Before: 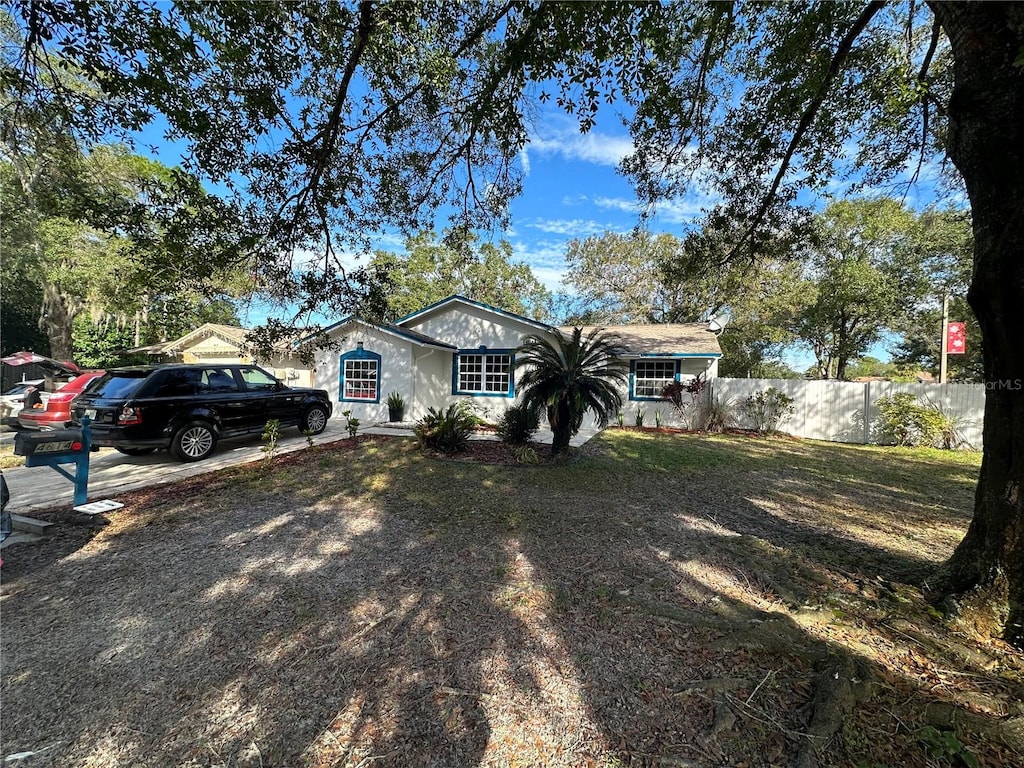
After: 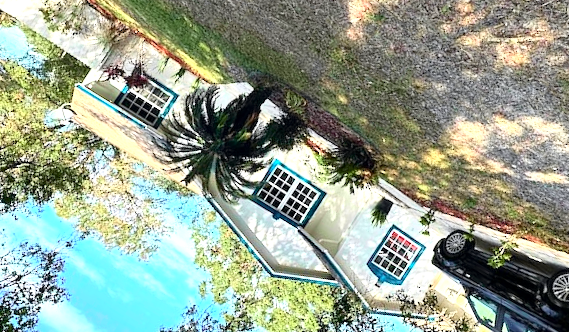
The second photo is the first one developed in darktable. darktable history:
tone equalizer: on, module defaults
crop and rotate: angle 148.25°, left 9.225%, top 15.638%, right 4.425%, bottom 17.17%
exposure: black level correction 0, exposure 0.933 EV, compensate exposure bias true, compensate highlight preservation false
tone curve: curves: ch0 [(0, 0) (0.051, 0.047) (0.102, 0.099) (0.258, 0.29) (0.442, 0.527) (0.695, 0.804) (0.88, 0.952) (1, 1)]; ch1 [(0, 0) (0.339, 0.298) (0.402, 0.363) (0.444, 0.415) (0.485, 0.469) (0.494, 0.493) (0.504, 0.501) (0.525, 0.534) (0.555, 0.593) (0.594, 0.648) (1, 1)]; ch2 [(0, 0) (0.48, 0.48) (0.504, 0.5) (0.535, 0.557) (0.581, 0.623) (0.649, 0.683) (0.824, 0.815) (1, 1)], color space Lab, independent channels, preserve colors none
